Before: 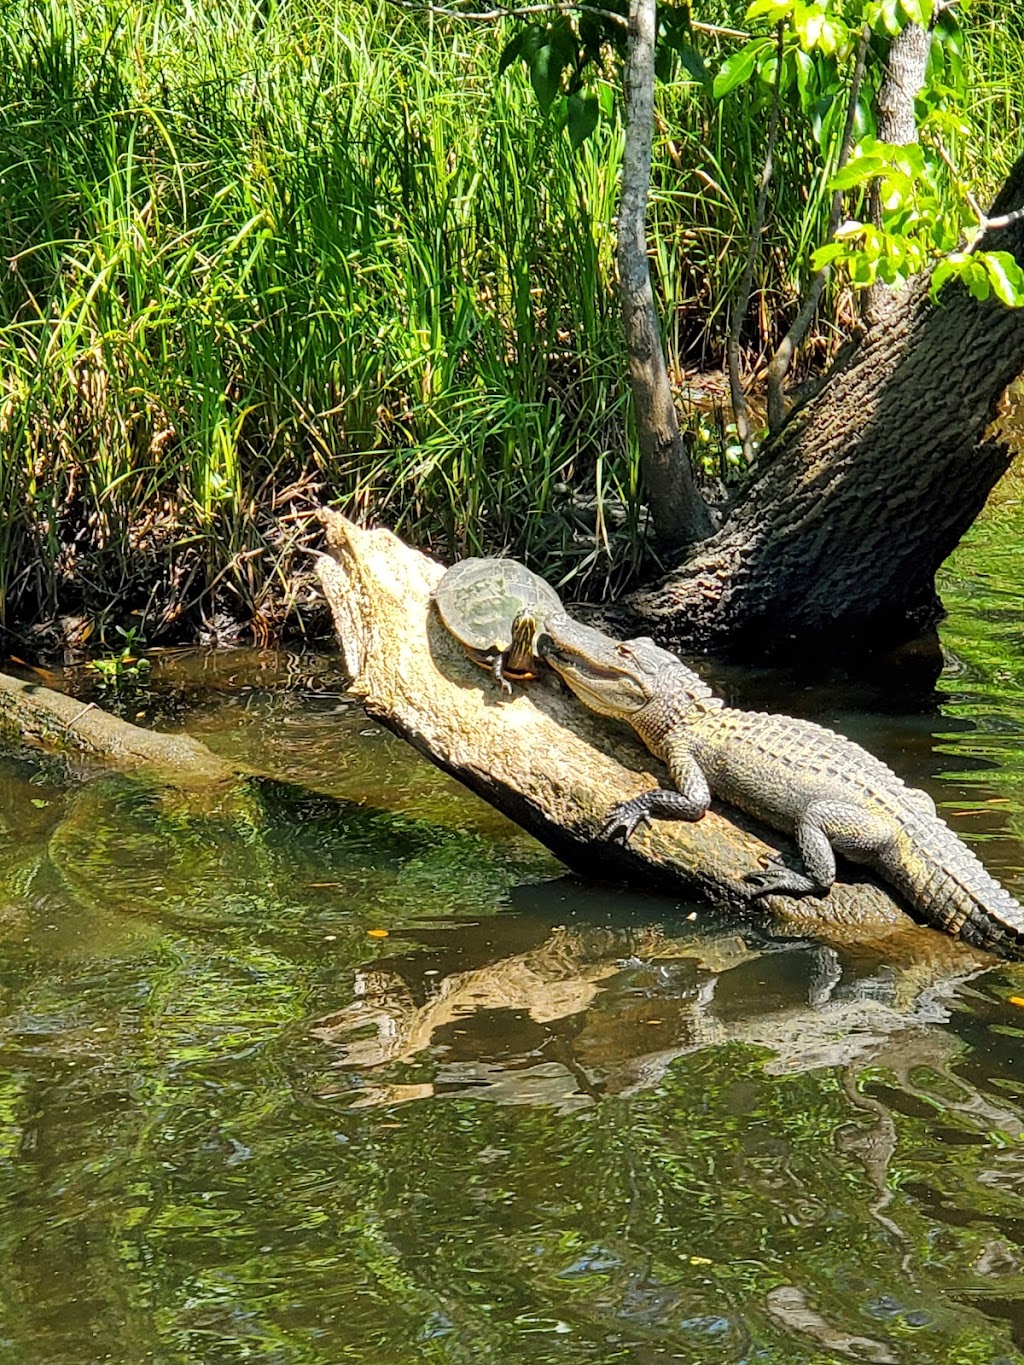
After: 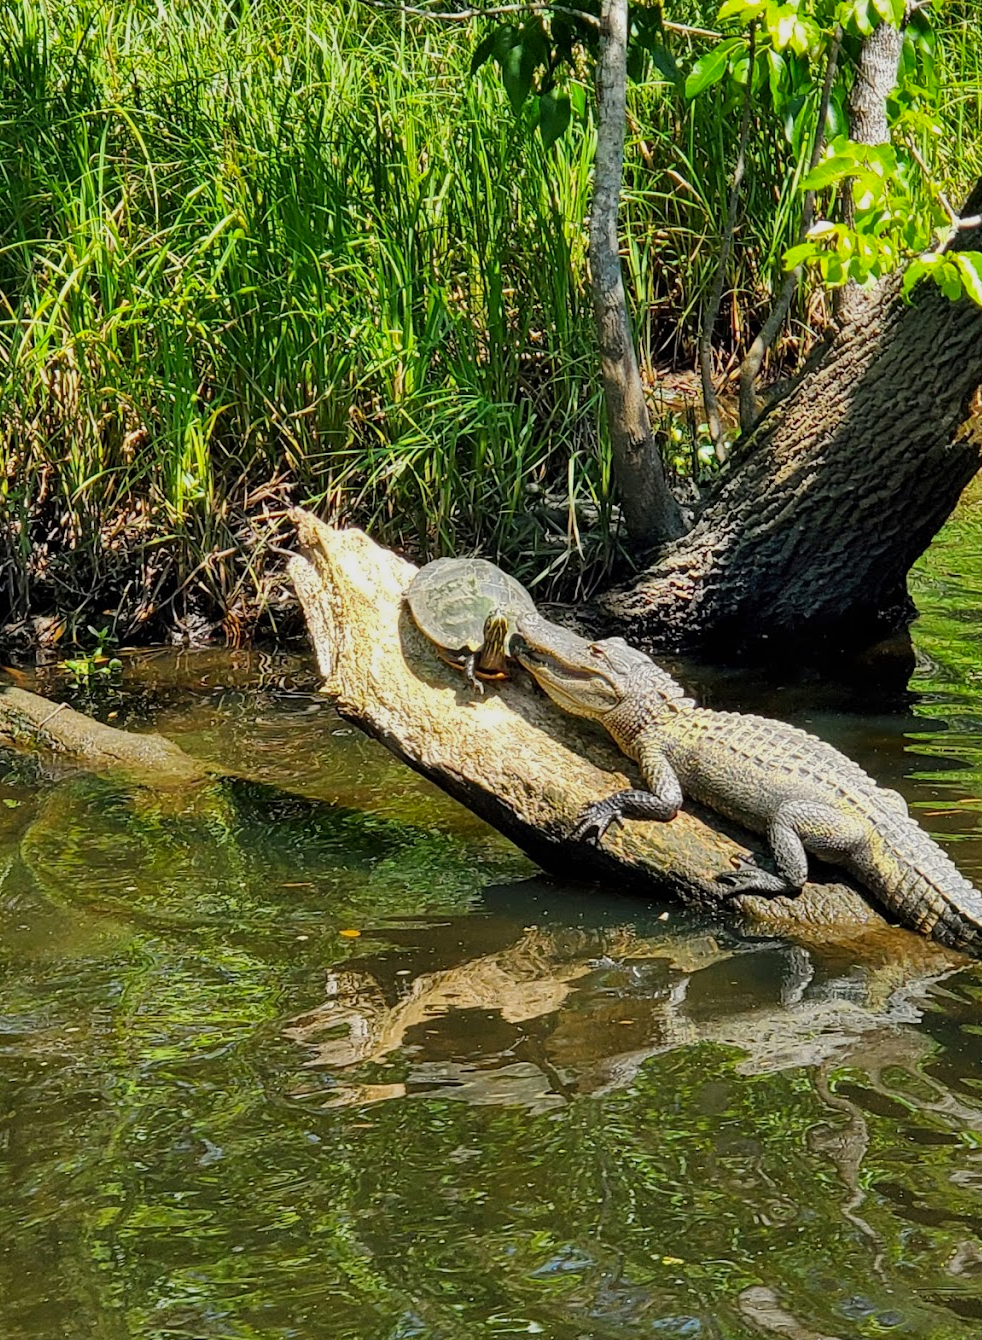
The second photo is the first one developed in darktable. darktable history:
crop and rotate: left 2.739%, right 1.31%, bottom 1.783%
shadows and highlights: shadows 78.87, white point adjustment -9.25, highlights -61.35, soften with gaussian
